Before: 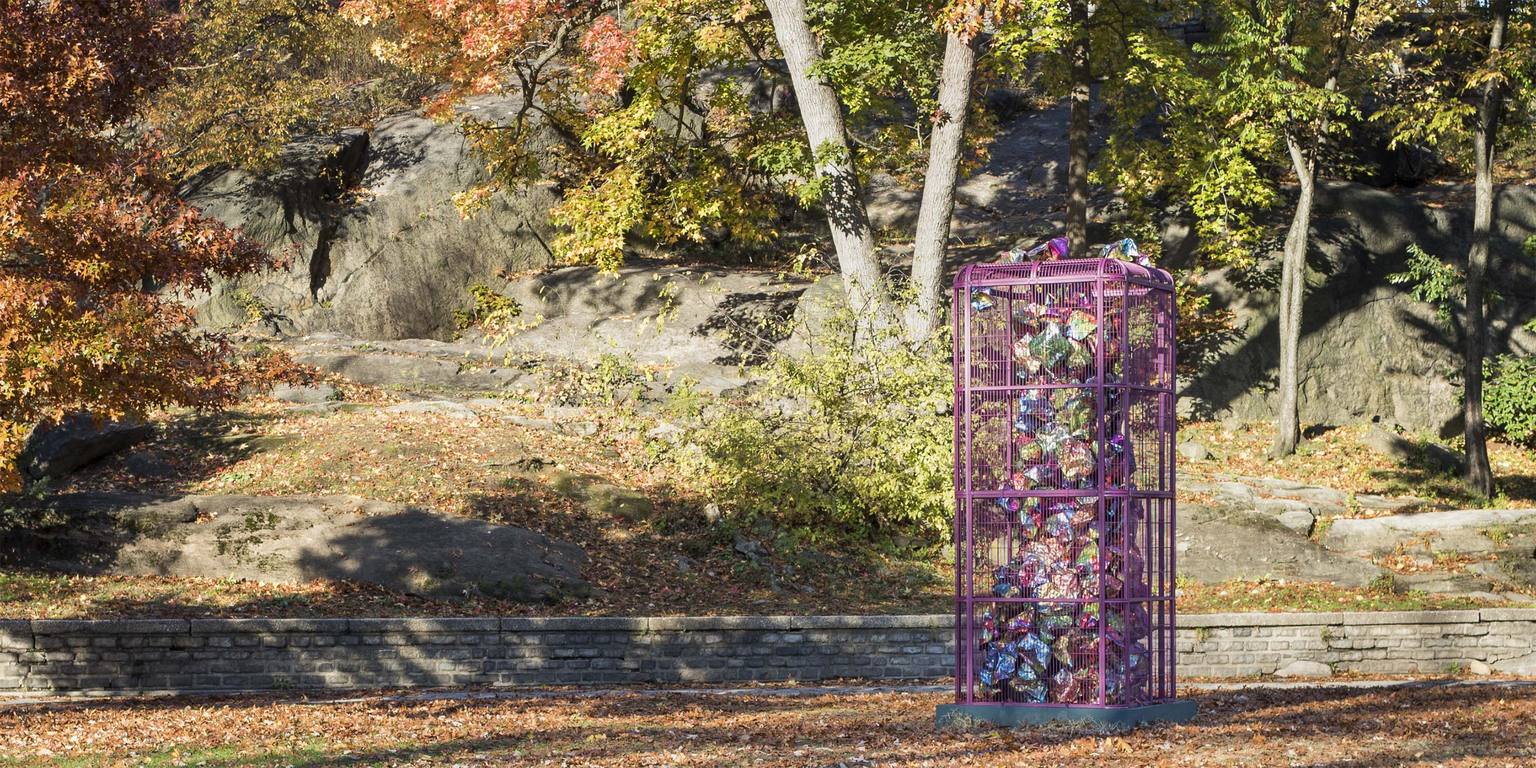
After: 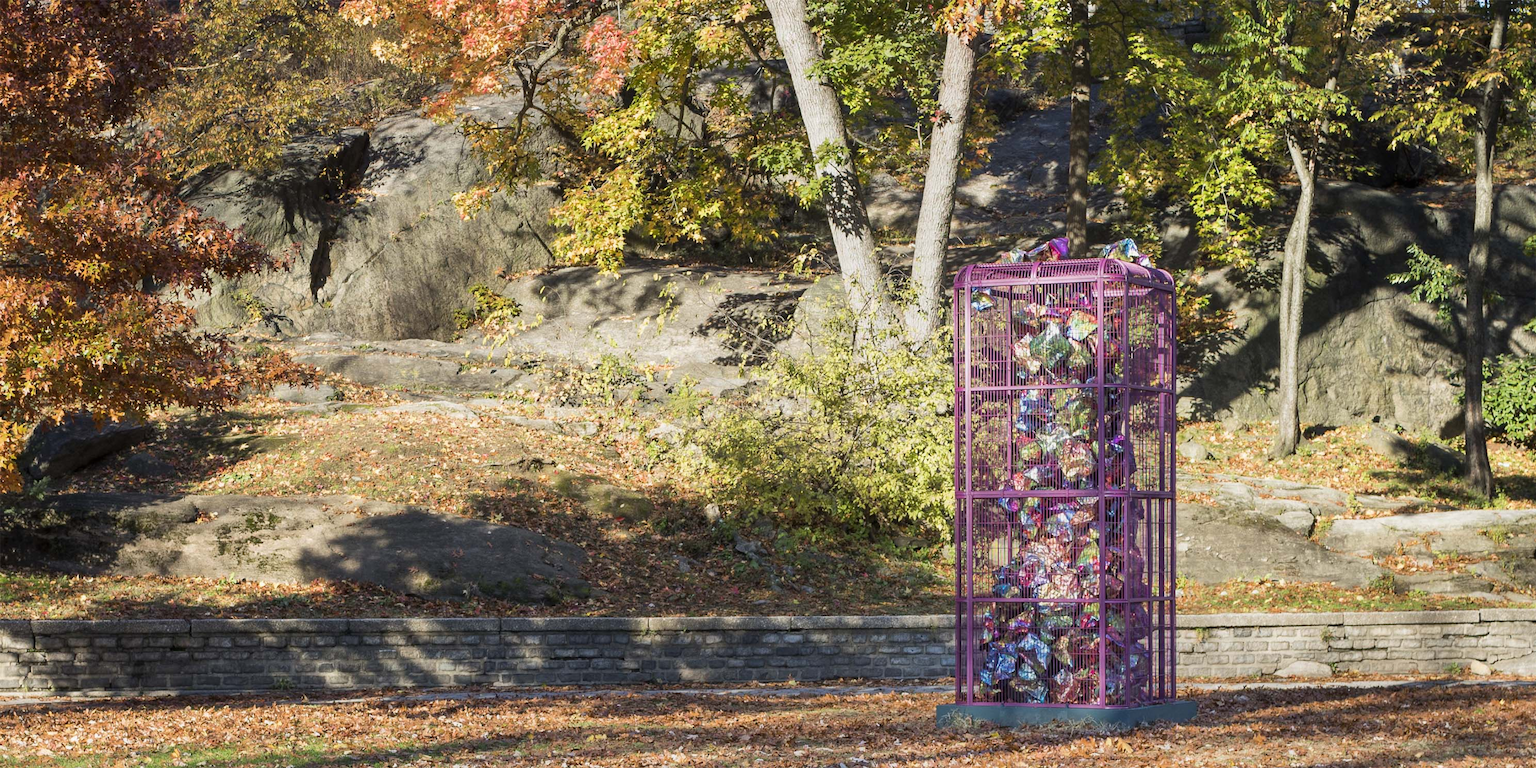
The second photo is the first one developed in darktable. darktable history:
contrast equalizer: y [[0.502, 0.505, 0.512, 0.529, 0.564, 0.588], [0.5 ×6], [0.502, 0.505, 0.512, 0.529, 0.564, 0.588], [0, 0.001, 0.001, 0.004, 0.008, 0.011], [0, 0.001, 0.001, 0.004, 0.008, 0.011]], mix -0.301
